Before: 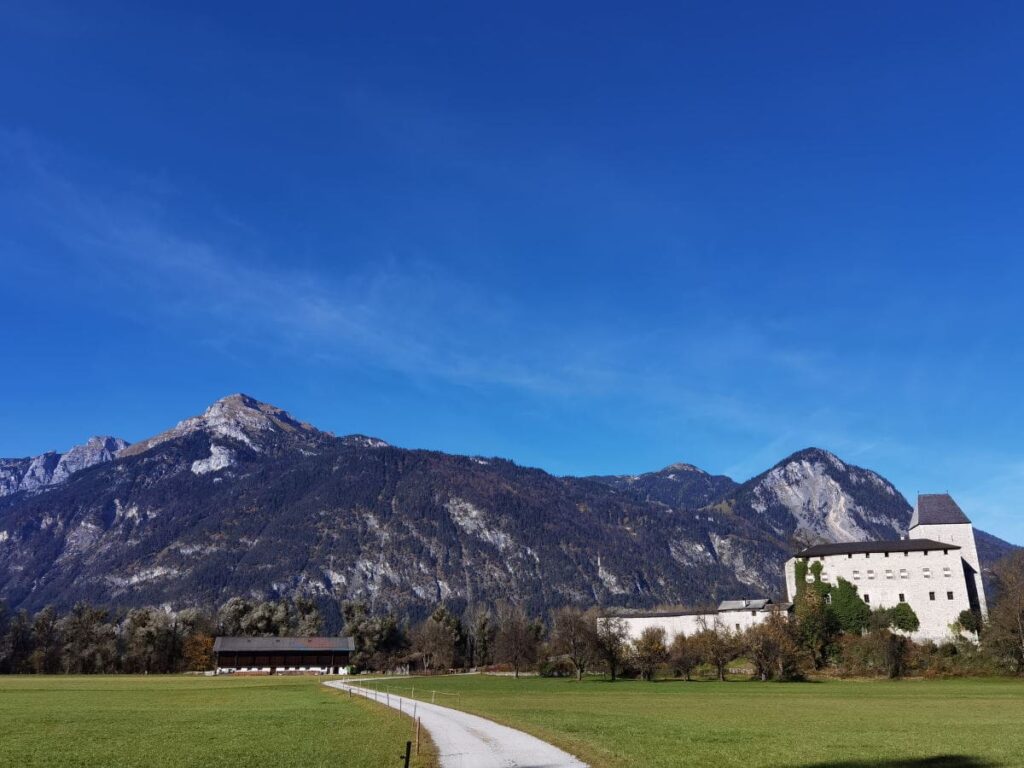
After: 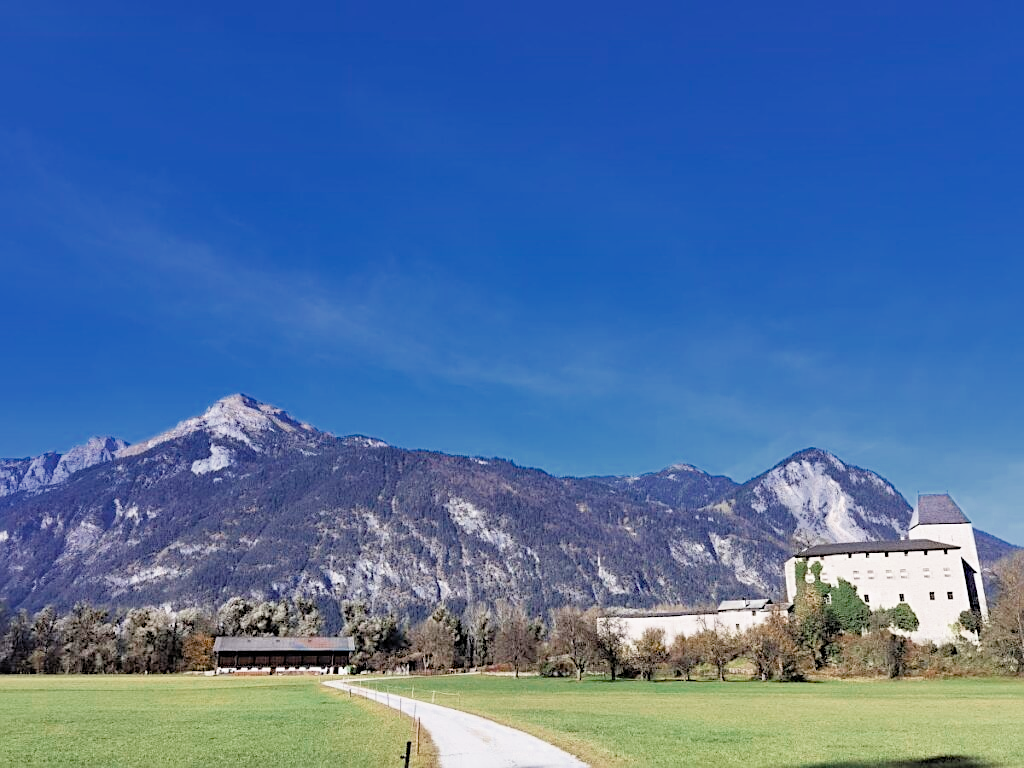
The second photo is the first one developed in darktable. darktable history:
sharpen: on, module defaults
tone equalizer: -8 EV -0.417 EV, -7 EV -0.389 EV, -6 EV -0.333 EV, -5 EV -0.222 EV, -3 EV 0.222 EV, -2 EV 0.333 EV, -1 EV 0.389 EV, +0 EV 0.417 EV, edges refinement/feathering 500, mask exposure compensation -1.57 EV, preserve details no
color zones: curves: ch0 [(0, 0.5) (0.125, 0.4) (0.25, 0.5) (0.375, 0.4) (0.5, 0.4) (0.625, 0.35) (0.75, 0.35) (0.875, 0.5)]; ch1 [(0, 0.35) (0.125, 0.45) (0.25, 0.35) (0.375, 0.35) (0.5, 0.35) (0.625, 0.35) (0.75, 0.45) (0.875, 0.35)]; ch2 [(0, 0.6) (0.125, 0.5) (0.25, 0.5) (0.375, 0.6) (0.5, 0.6) (0.625, 0.5) (0.75, 0.5) (0.875, 0.5)]
filmic rgb: middle gray luminance 3.44%, black relative exposure -5.92 EV, white relative exposure 6.33 EV, threshold 6 EV, dynamic range scaling 22.4%, target black luminance 0%, hardness 2.33, latitude 45.85%, contrast 0.78, highlights saturation mix 100%, shadows ↔ highlights balance 0.033%, add noise in highlights 0, preserve chrominance max RGB, color science v3 (2019), use custom middle-gray values true, iterations of high-quality reconstruction 0, contrast in highlights soft, enable highlight reconstruction true
